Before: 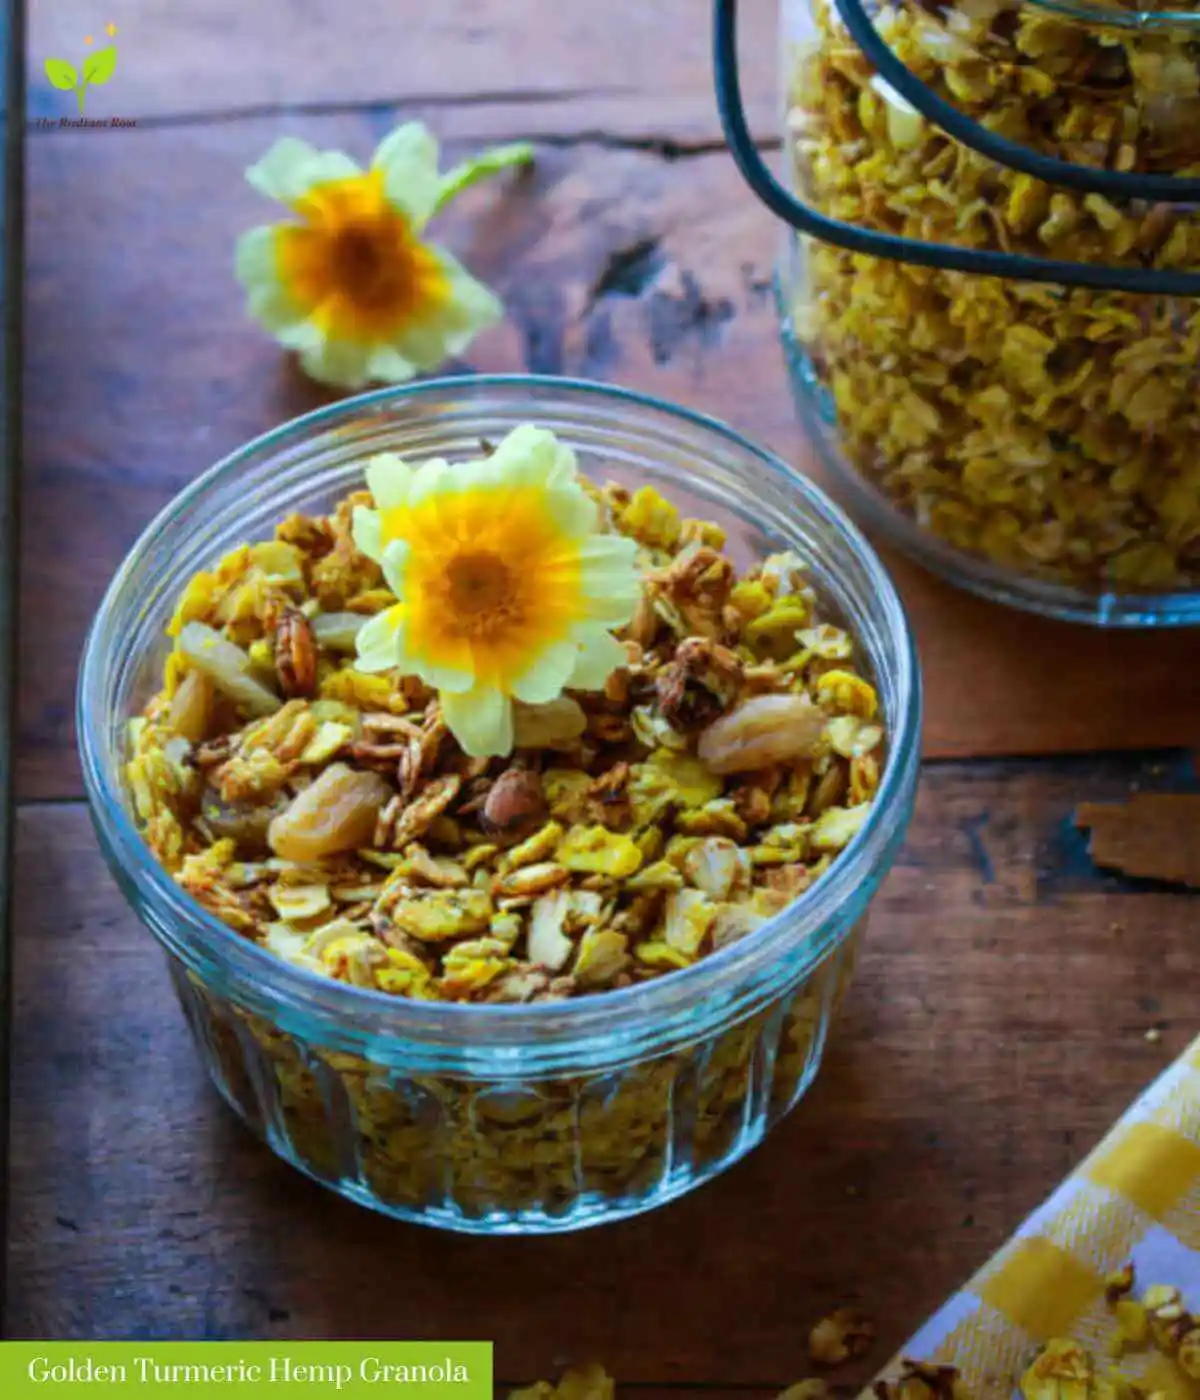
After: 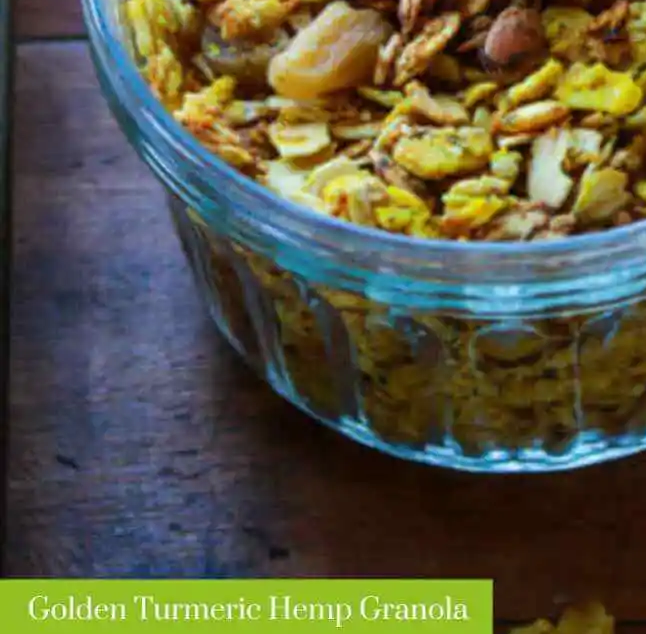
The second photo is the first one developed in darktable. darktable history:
crop and rotate: top 54.451%, right 46.155%, bottom 0.207%
